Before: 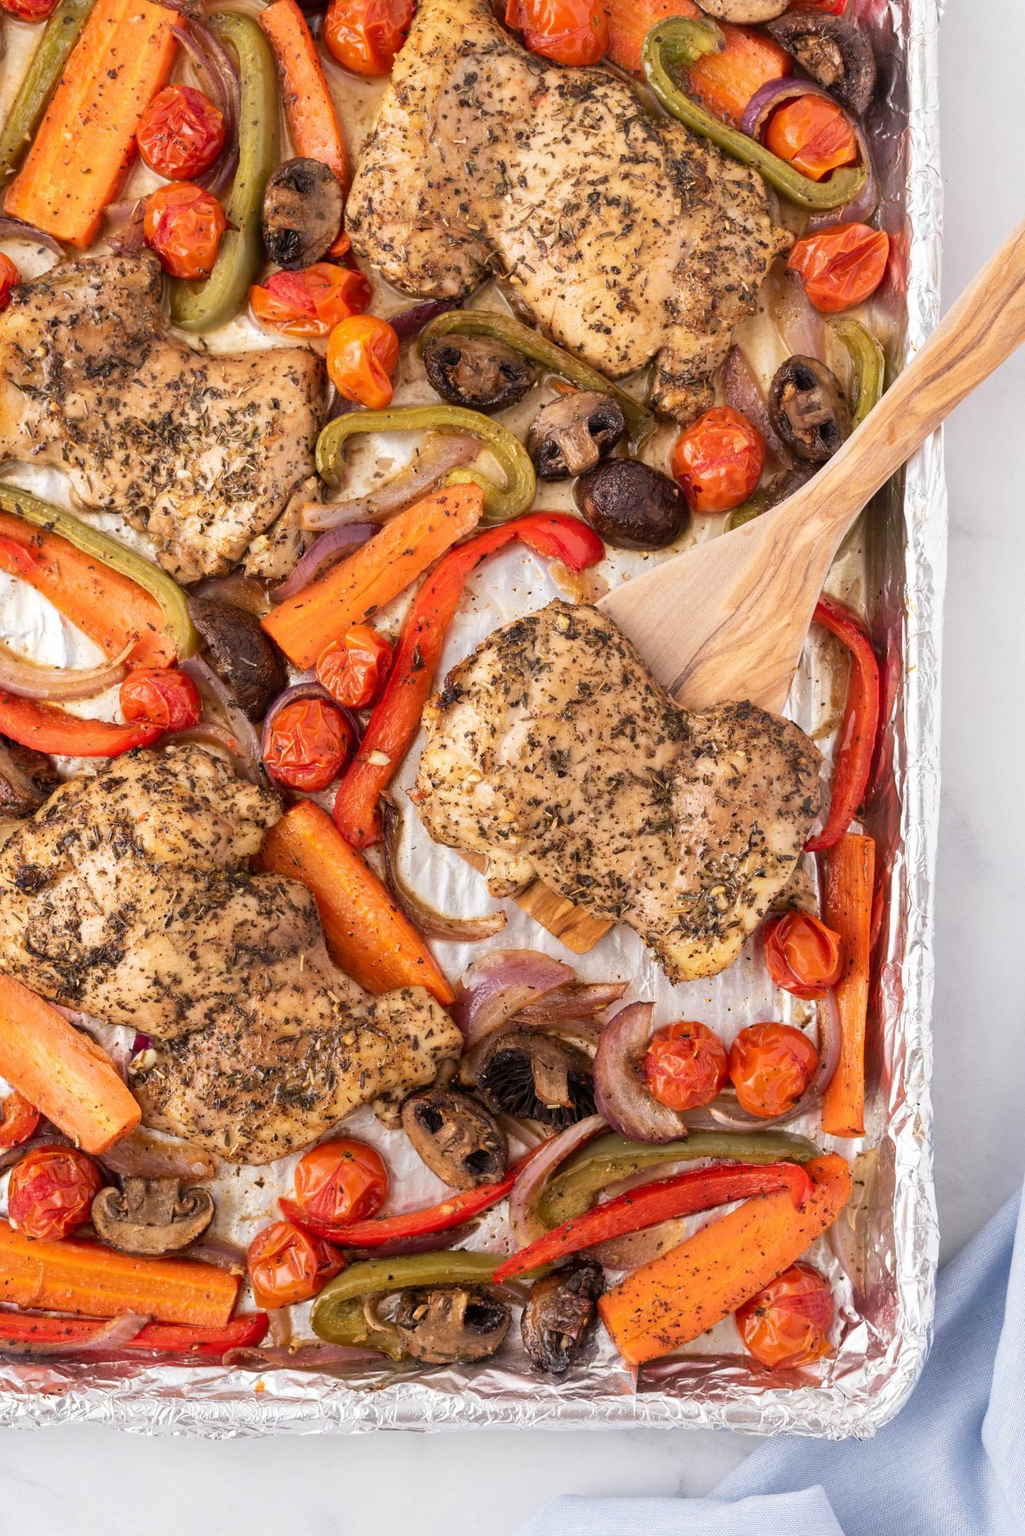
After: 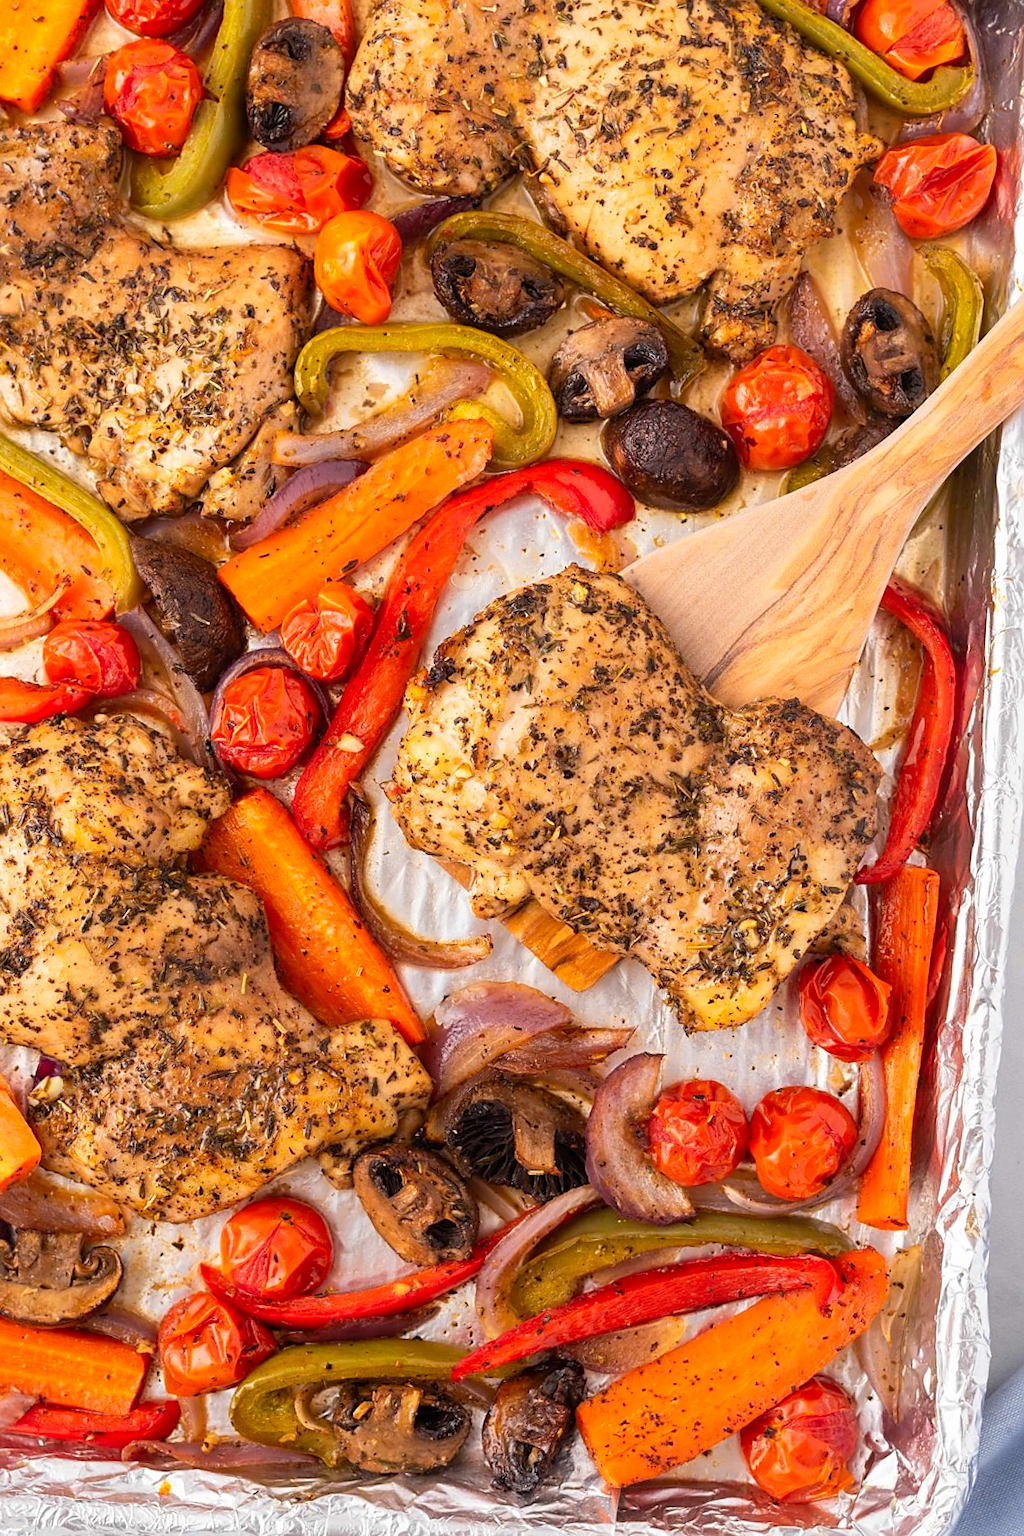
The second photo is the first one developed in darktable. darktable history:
crop and rotate: angle -3.22°, left 5.239%, top 5.201%, right 4.746%, bottom 4.667%
color zones: curves: ch0 [(0.224, 0.526) (0.75, 0.5)]; ch1 [(0.055, 0.526) (0.224, 0.761) (0.377, 0.526) (0.75, 0.5)]
color correction: highlights b* -0.021, saturation 0.992
sharpen: radius 1.846, amount 0.4, threshold 1.48
